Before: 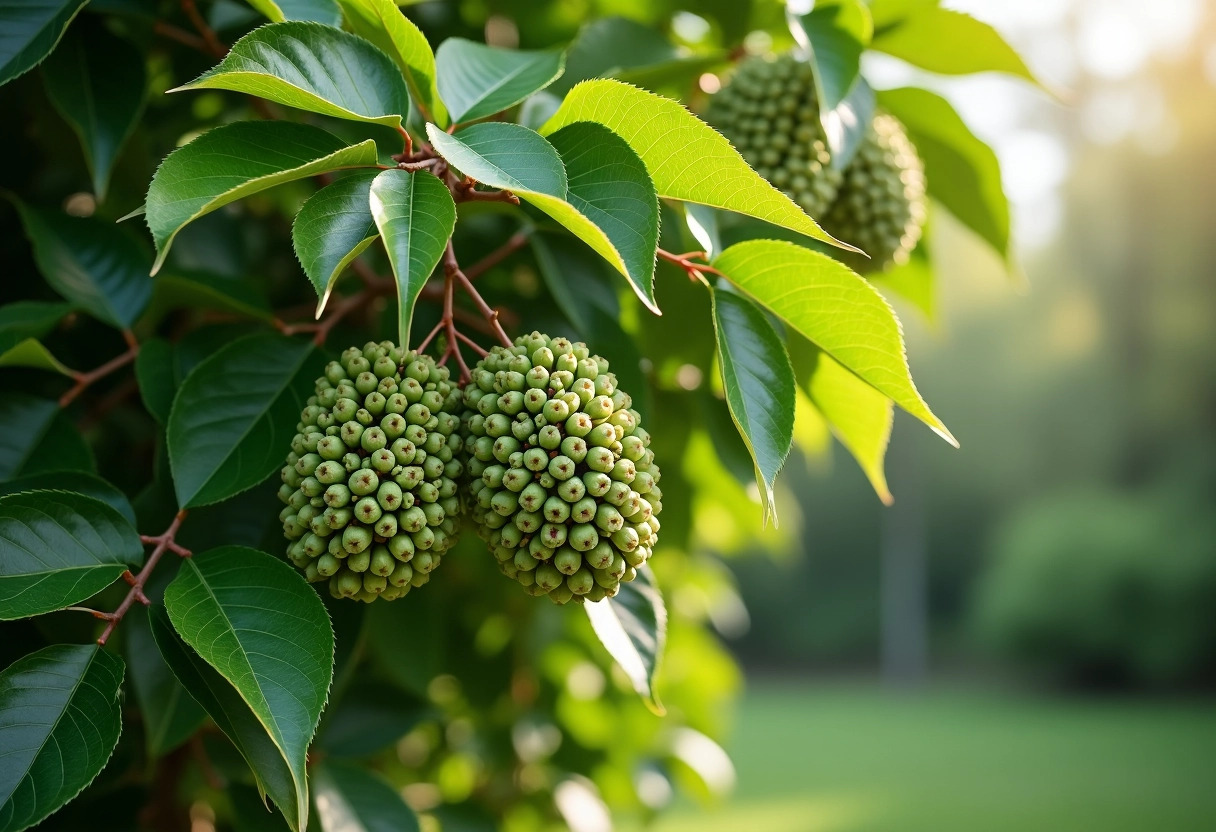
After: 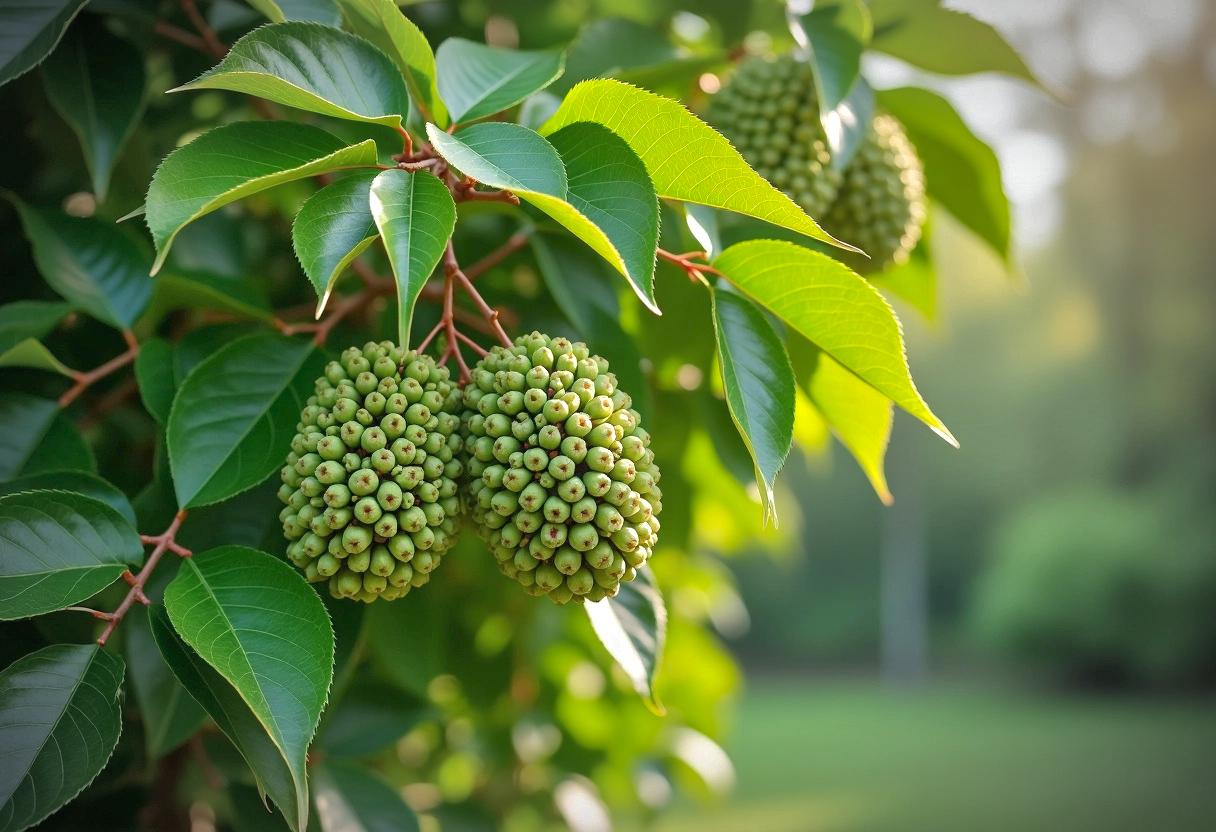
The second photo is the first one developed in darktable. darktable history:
shadows and highlights: highlights -60
tone equalizer: -8 EV 1 EV, -7 EV 1 EV, -6 EV 1 EV, -5 EV 1 EV, -4 EV 1 EV, -3 EV 0.75 EV, -2 EV 0.5 EV, -1 EV 0.25 EV
vignetting: automatic ratio true
